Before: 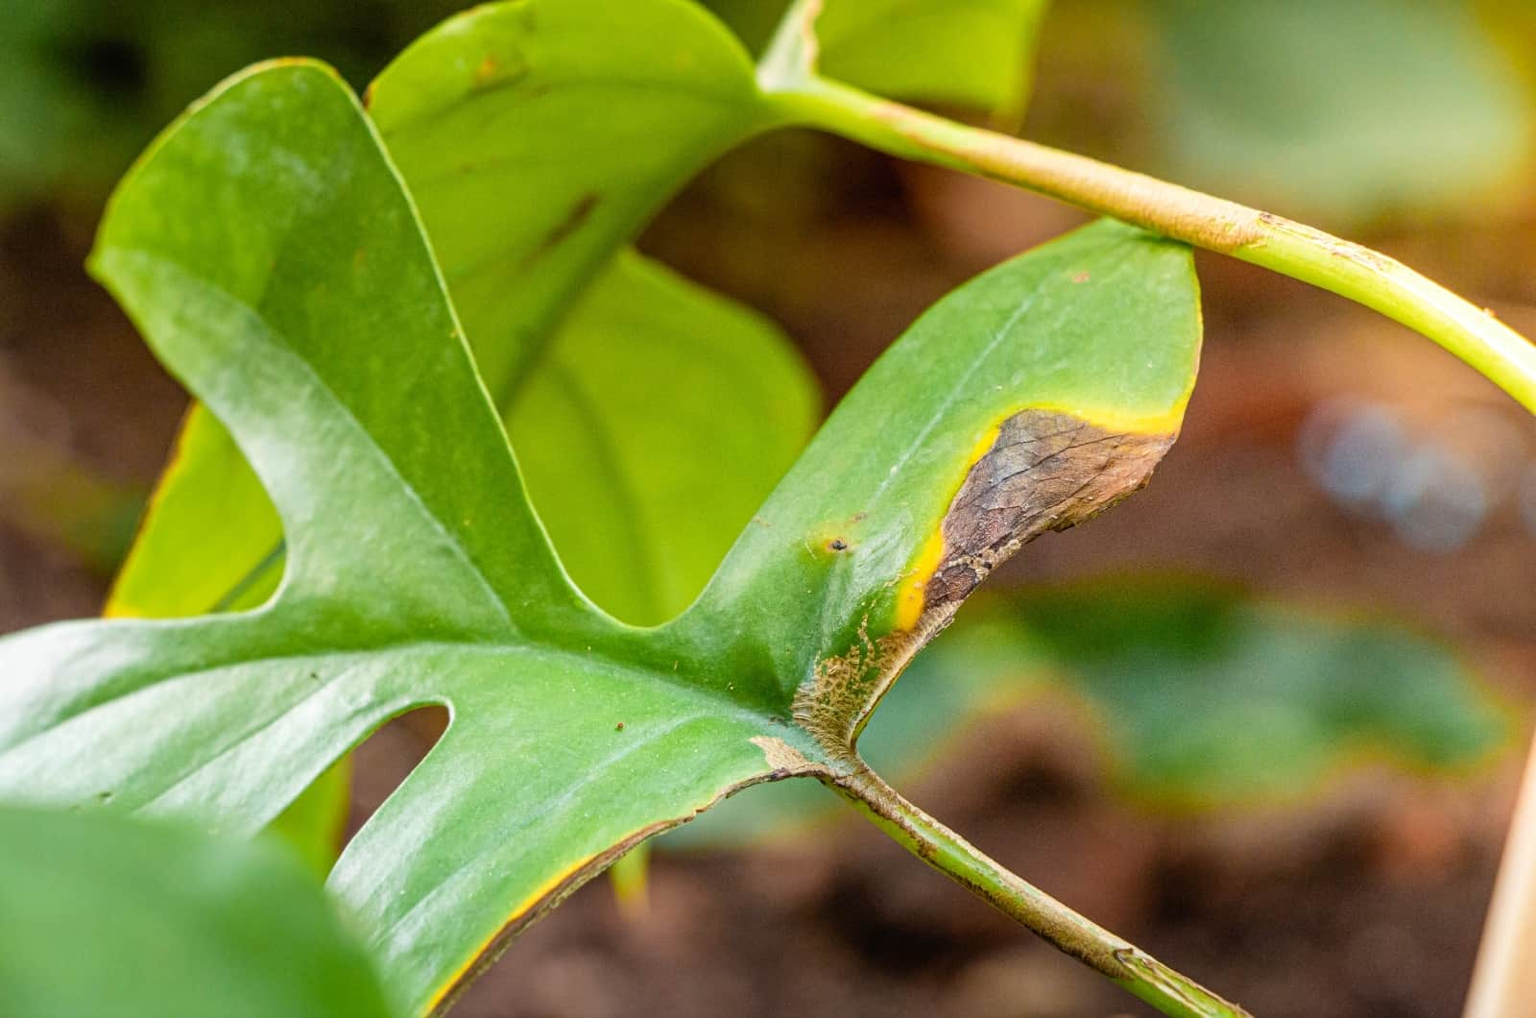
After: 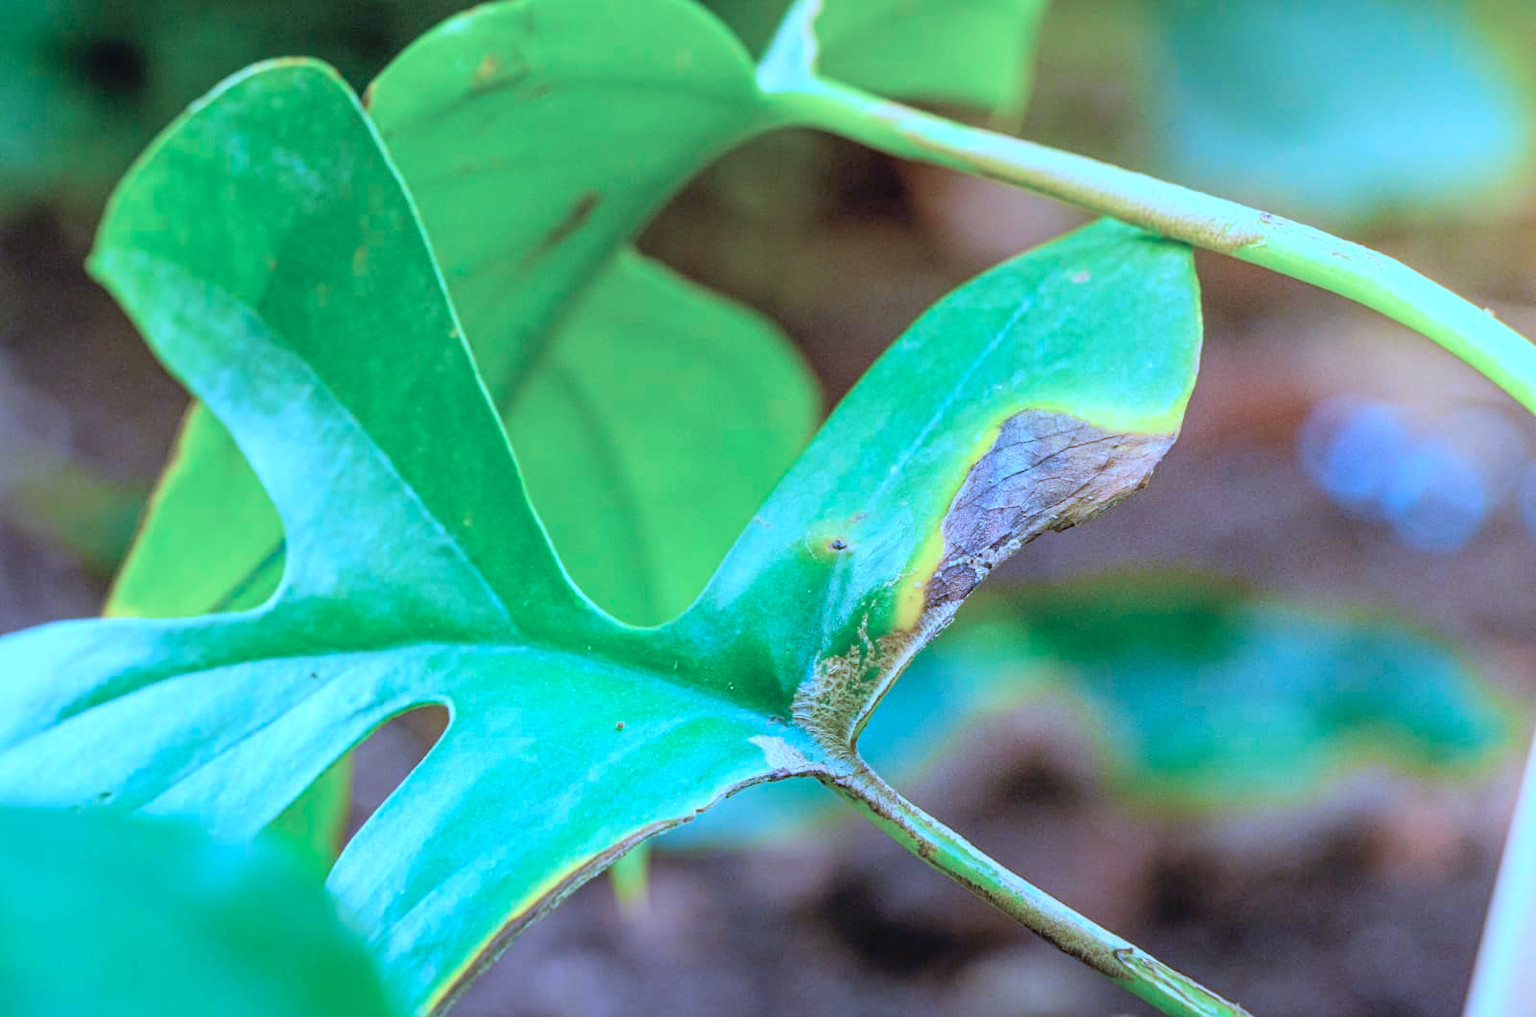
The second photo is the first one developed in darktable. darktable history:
contrast brightness saturation: brightness 0.13
color calibration: illuminant as shot in camera, x 0.462, y 0.419, temperature 2651.64 K
